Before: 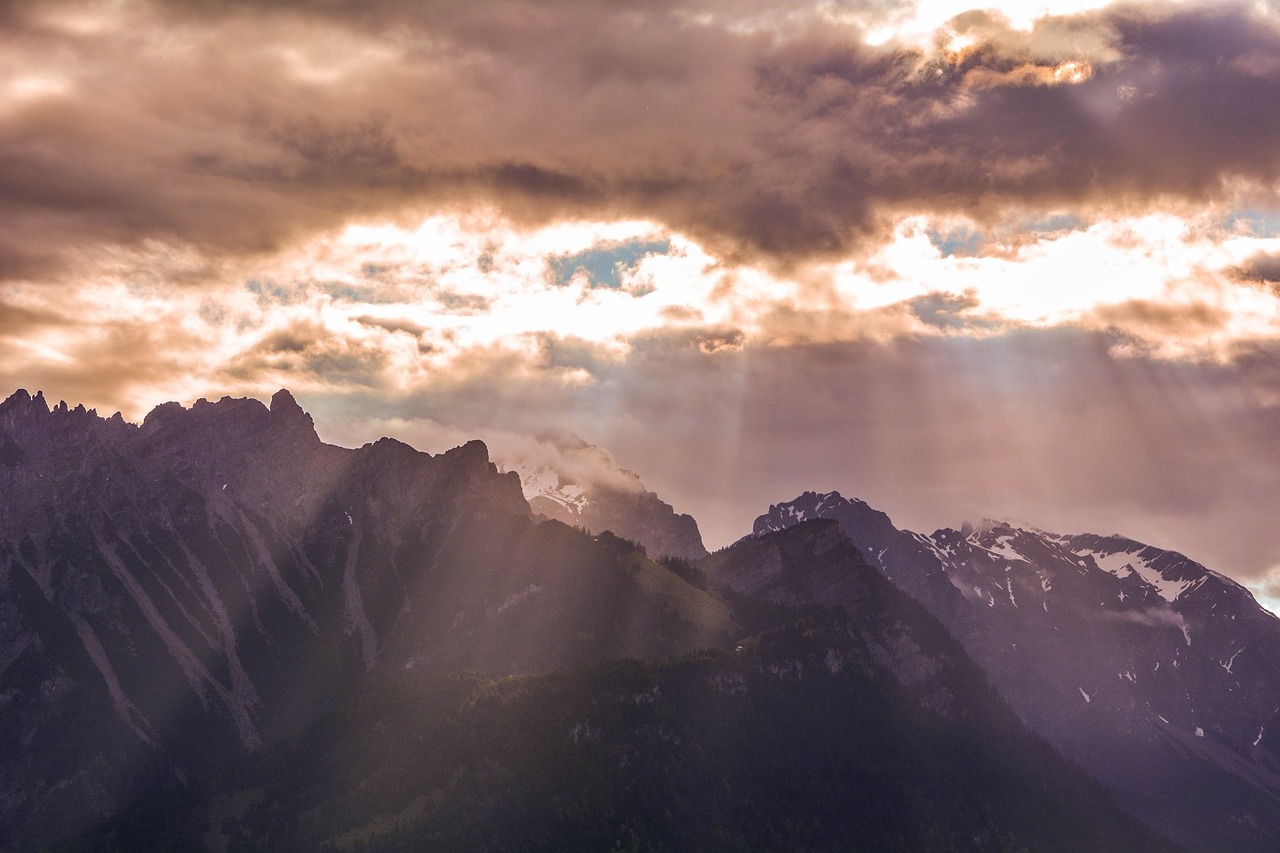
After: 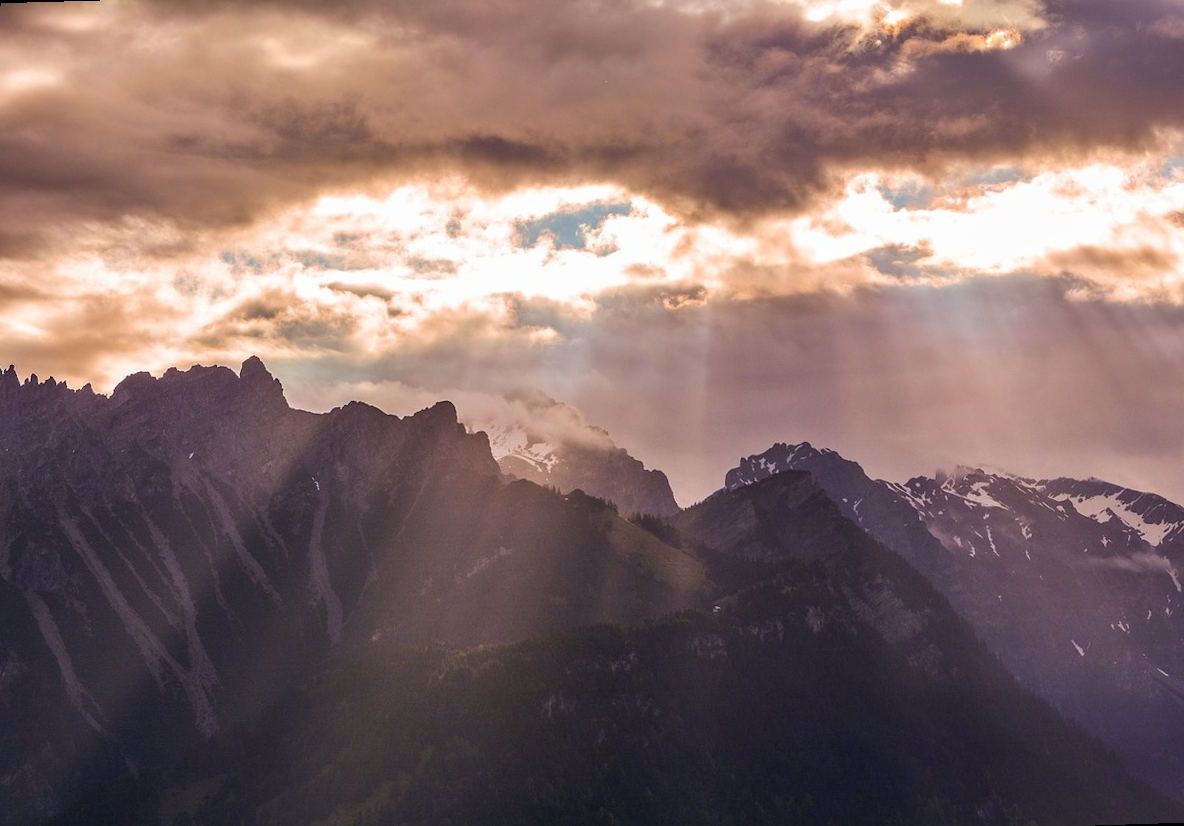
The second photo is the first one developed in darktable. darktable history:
contrast brightness saturation: contrast 0.08, saturation 0.02
rotate and perspective: rotation -1.68°, lens shift (vertical) -0.146, crop left 0.049, crop right 0.912, crop top 0.032, crop bottom 0.96
